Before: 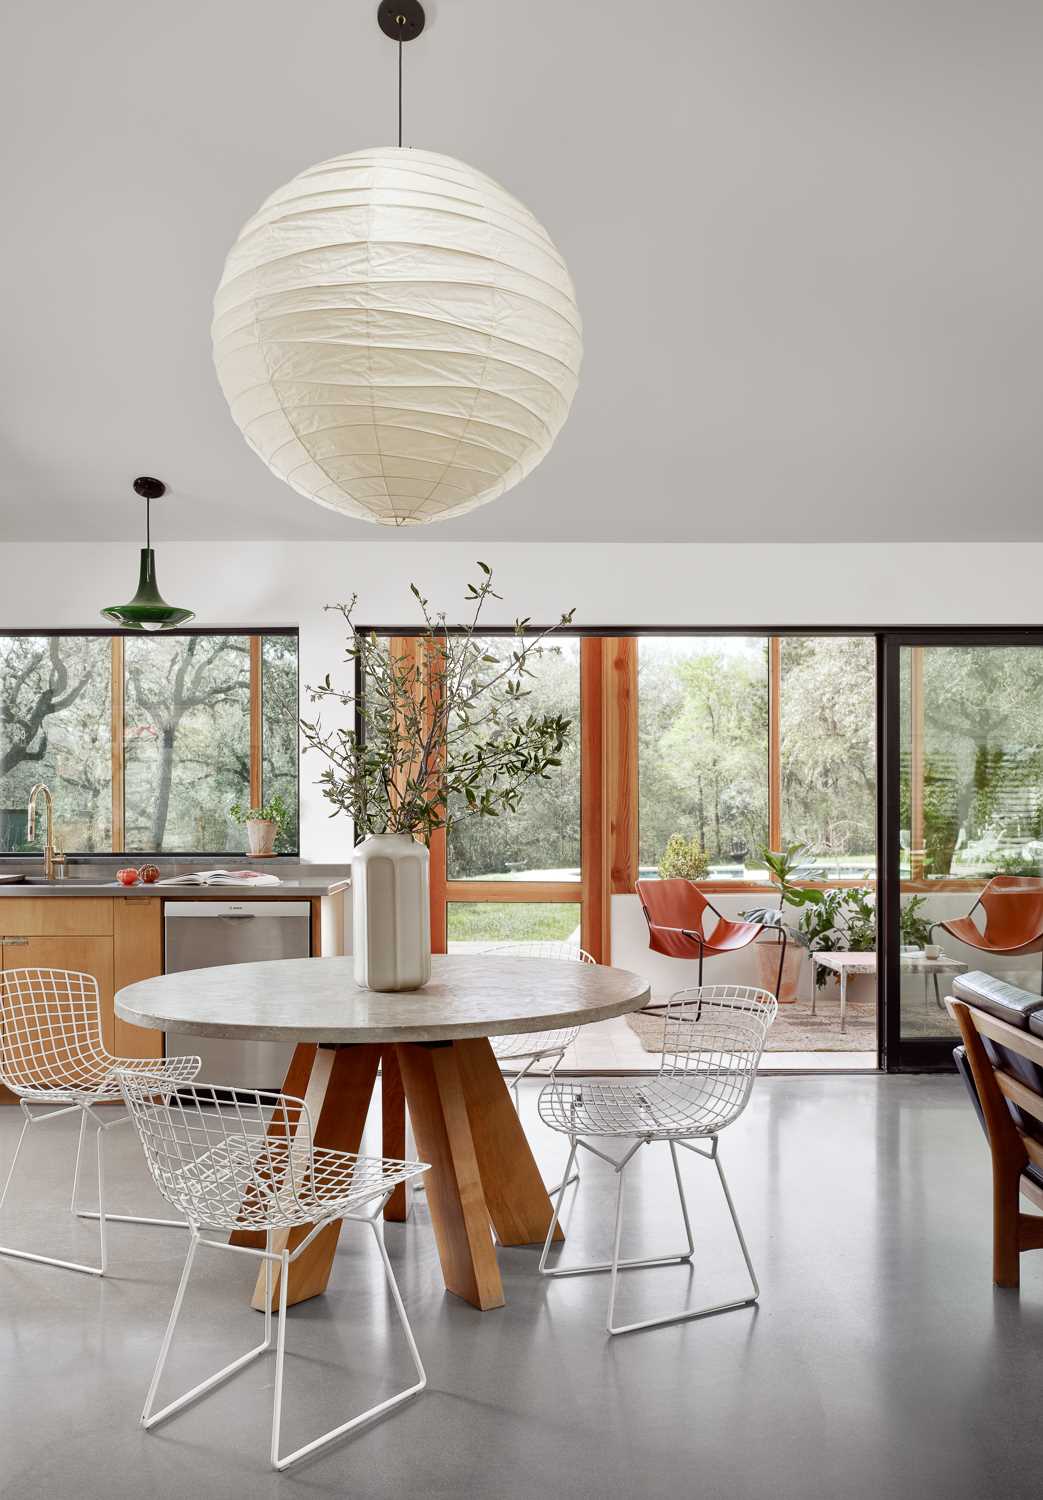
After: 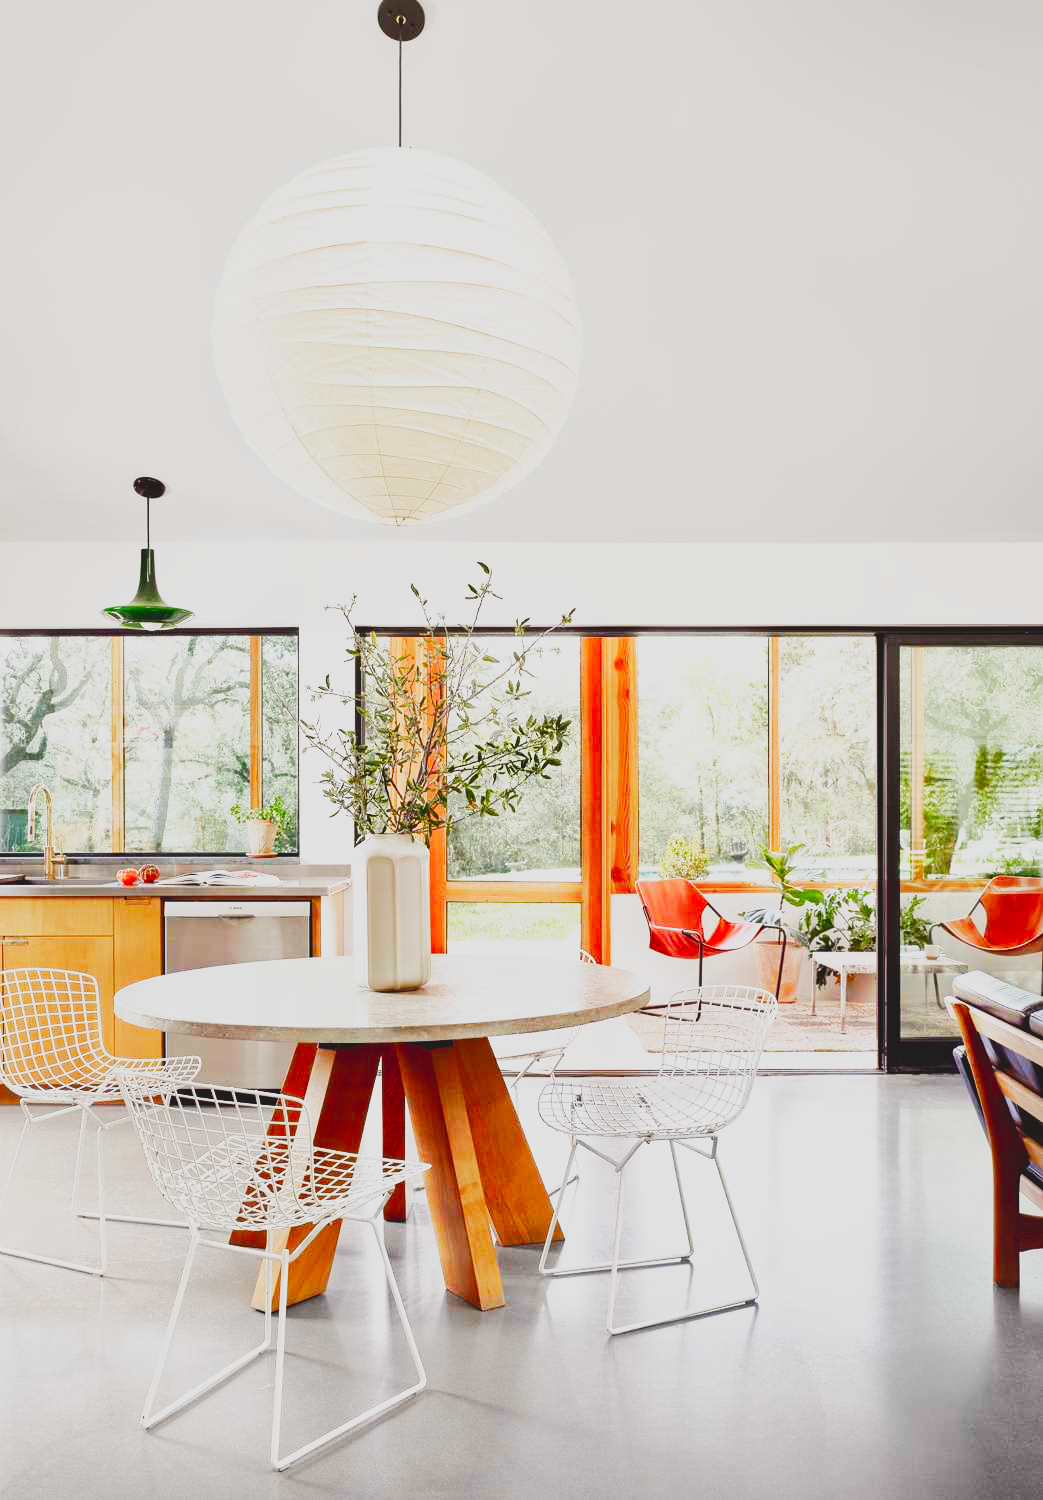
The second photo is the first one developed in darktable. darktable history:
contrast brightness saturation: contrast -0.201, saturation 0.187
base curve: curves: ch0 [(0, 0) (0.007, 0.004) (0.027, 0.03) (0.046, 0.07) (0.207, 0.54) (0.442, 0.872) (0.673, 0.972) (1, 1)], preserve colors none
